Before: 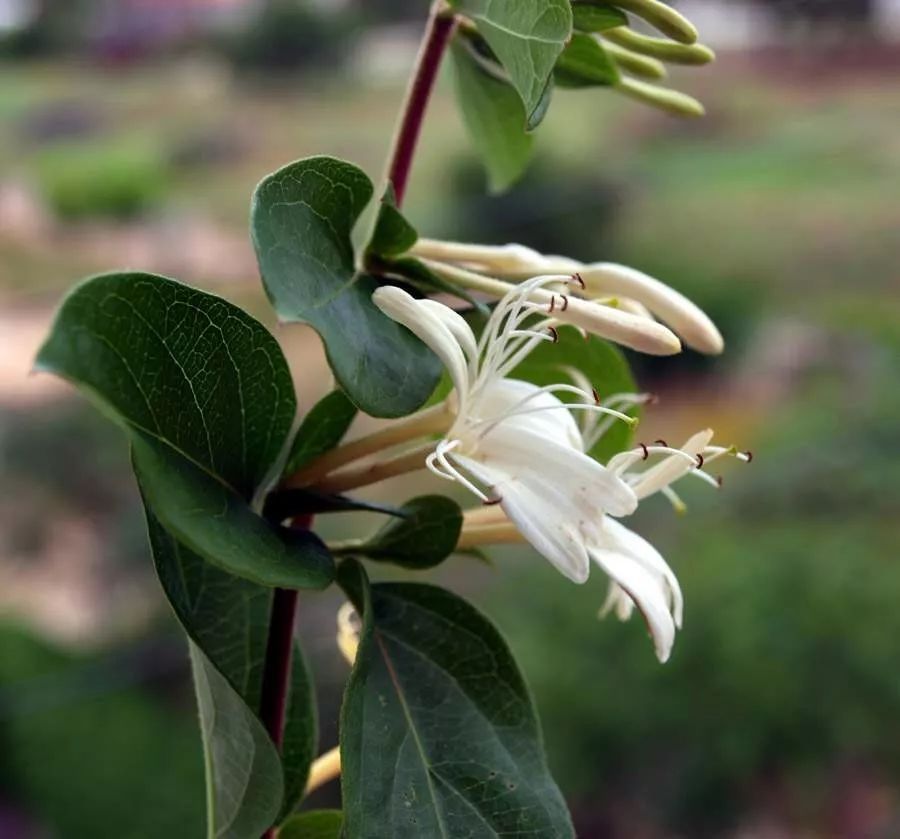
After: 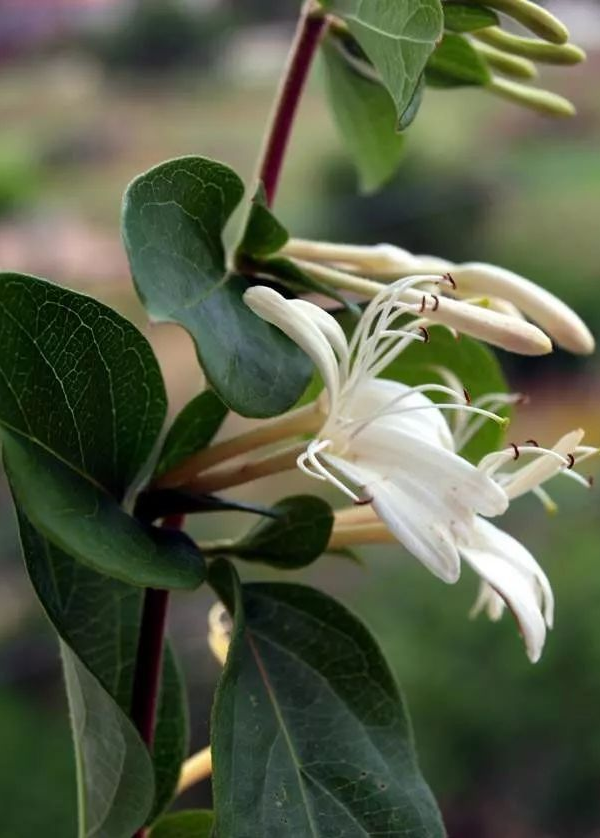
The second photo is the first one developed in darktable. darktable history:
crop and rotate: left 14.427%, right 18.836%
